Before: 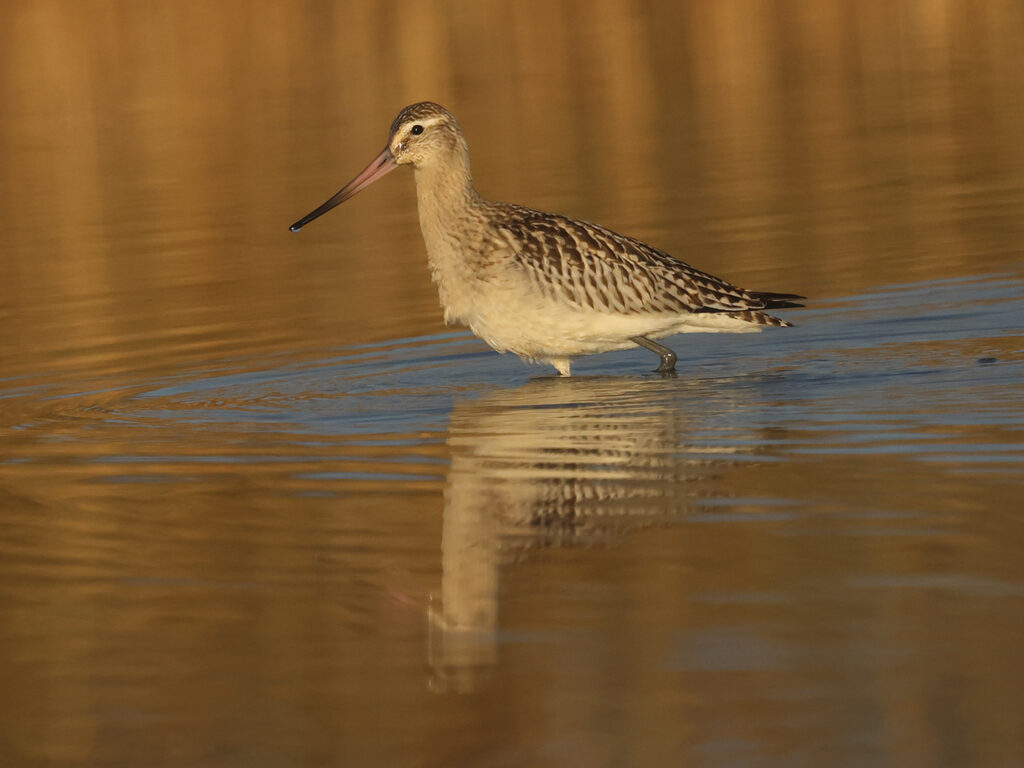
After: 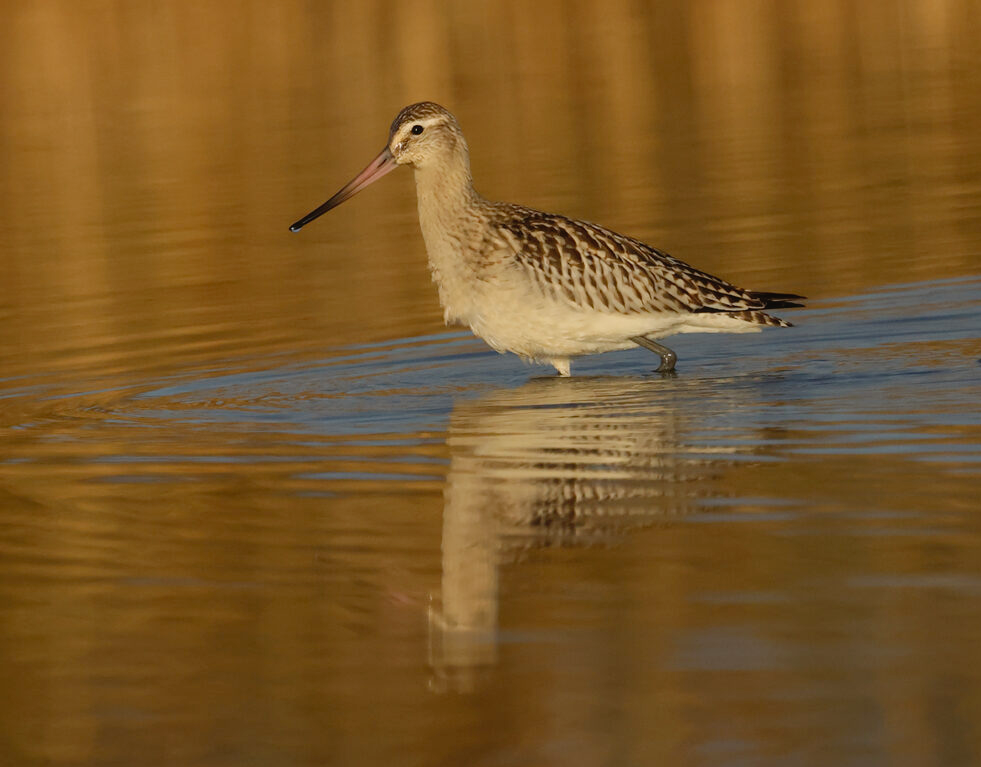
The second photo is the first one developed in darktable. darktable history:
tone curve: curves: ch0 [(0, 0) (0.003, 0.018) (0.011, 0.019) (0.025, 0.02) (0.044, 0.024) (0.069, 0.034) (0.1, 0.049) (0.136, 0.082) (0.177, 0.136) (0.224, 0.196) (0.277, 0.263) (0.335, 0.329) (0.399, 0.401) (0.468, 0.473) (0.543, 0.546) (0.623, 0.625) (0.709, 0.698) (0.801, 0.779) (0.898, 0.867) (1, 1)], preserve colors none
crop: right 4.126%, bottom 0.031%
